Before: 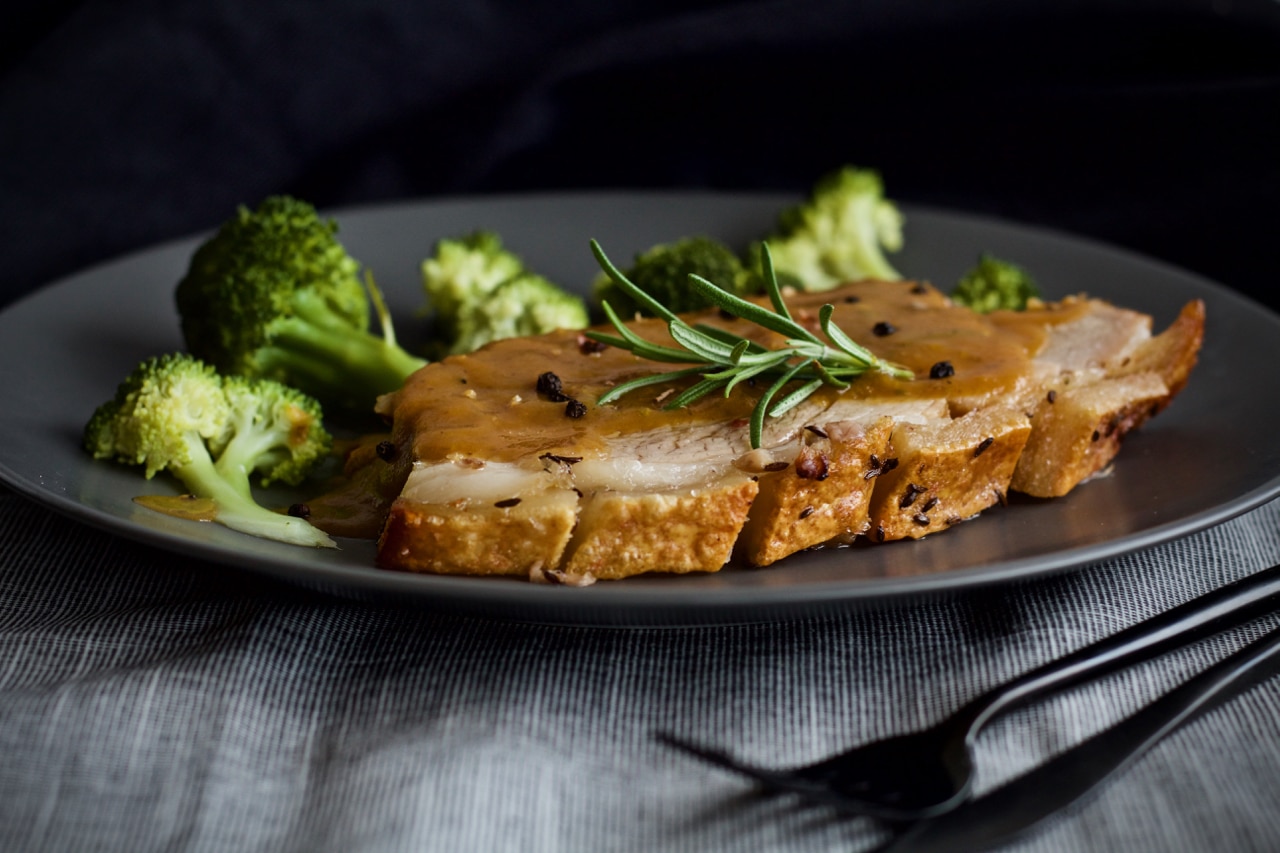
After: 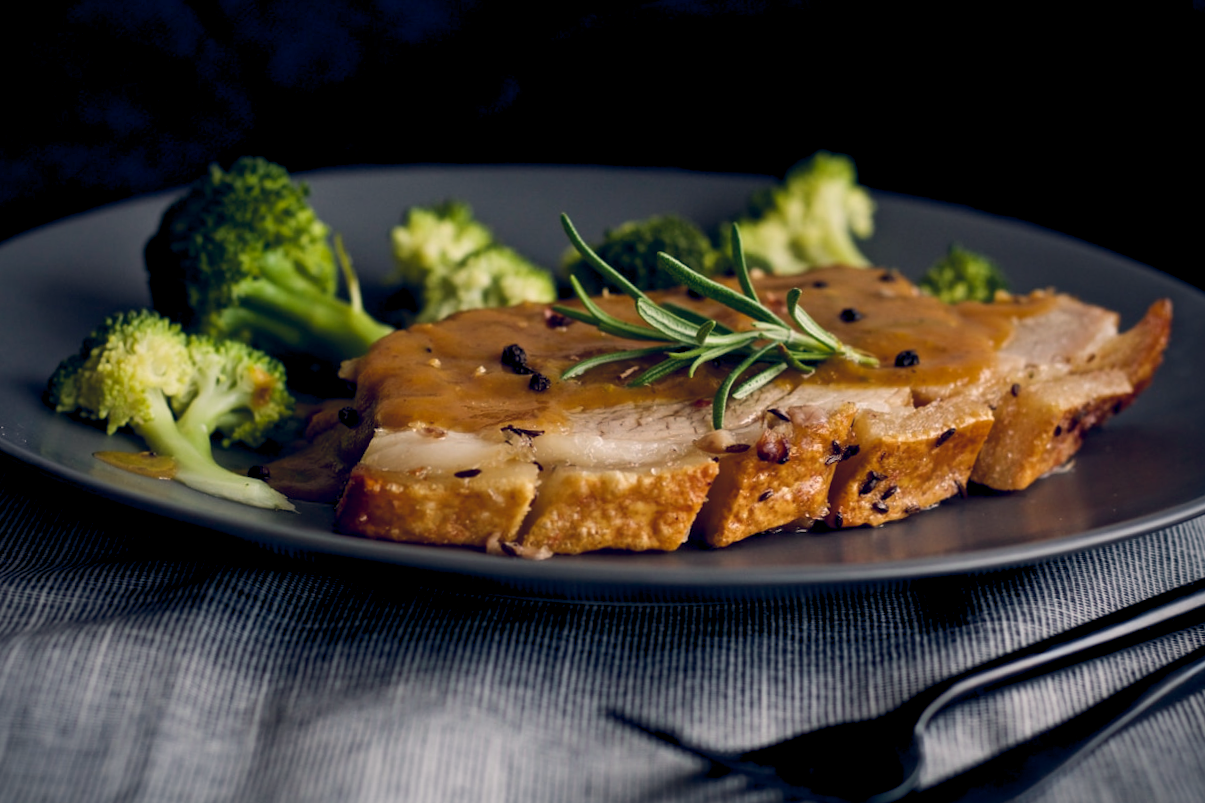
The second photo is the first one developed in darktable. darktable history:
crop and rotate: angle -2.38°
color balance rgb: shadows lift › hue 87.51°, highlights gain › chroma 3.21%, highlights gain › hue 55.1°, global offset › chroma 0.15%, global offset › hue 253.66°, linear chroma grading › global chroma 0.5%
